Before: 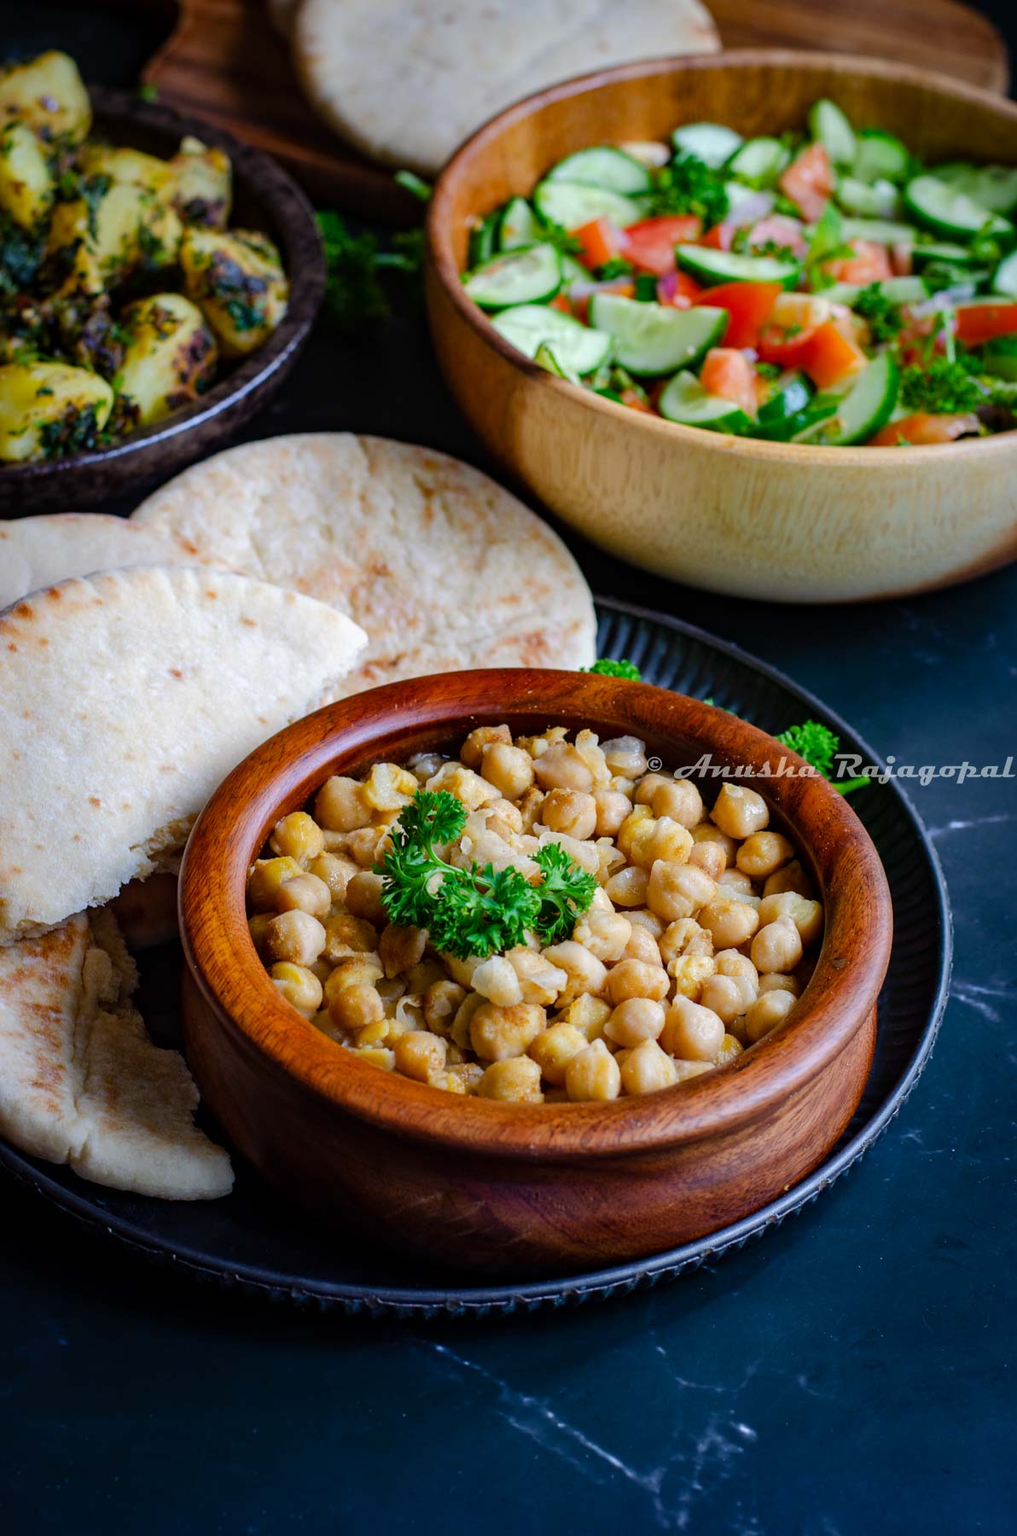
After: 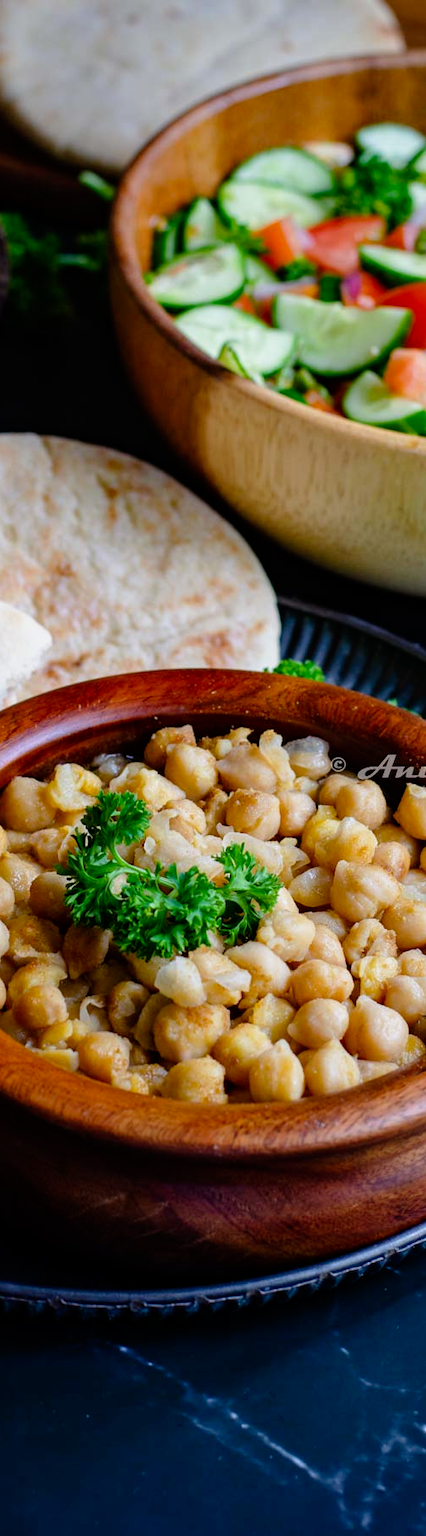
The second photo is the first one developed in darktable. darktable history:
crop: left 31.153%, right 26.882%
tone curve: curves: ch0 [(0, 0) (0.058, 0.027) (0.214, 0.183) (0.304, 0.288) (0.561, 0.554) (0.687, 0.677) (0.768, 0.768) (0.858, 0.861) (0.986, 0.957)]; ch1 [(0, 0) (0.172, 0.123) (0.312, 0.296) (0.437, 0.429) (0.471, 0.469) (0.502, 0.5) (0.513, 0.515) (0.583, 0.604) (0.631, 0.659) (0.703, 0.721) (0.889, 0.924) (1, 1)]; ch2 [(0, 0) (0.411, 0.424) (0.485, 0.497) (0.502, 0.5) (0.517, 0.511) (0.566, 0.573) (0.622, 0.613) (0.709, 0.677) (1, 1)], preserve colors none
